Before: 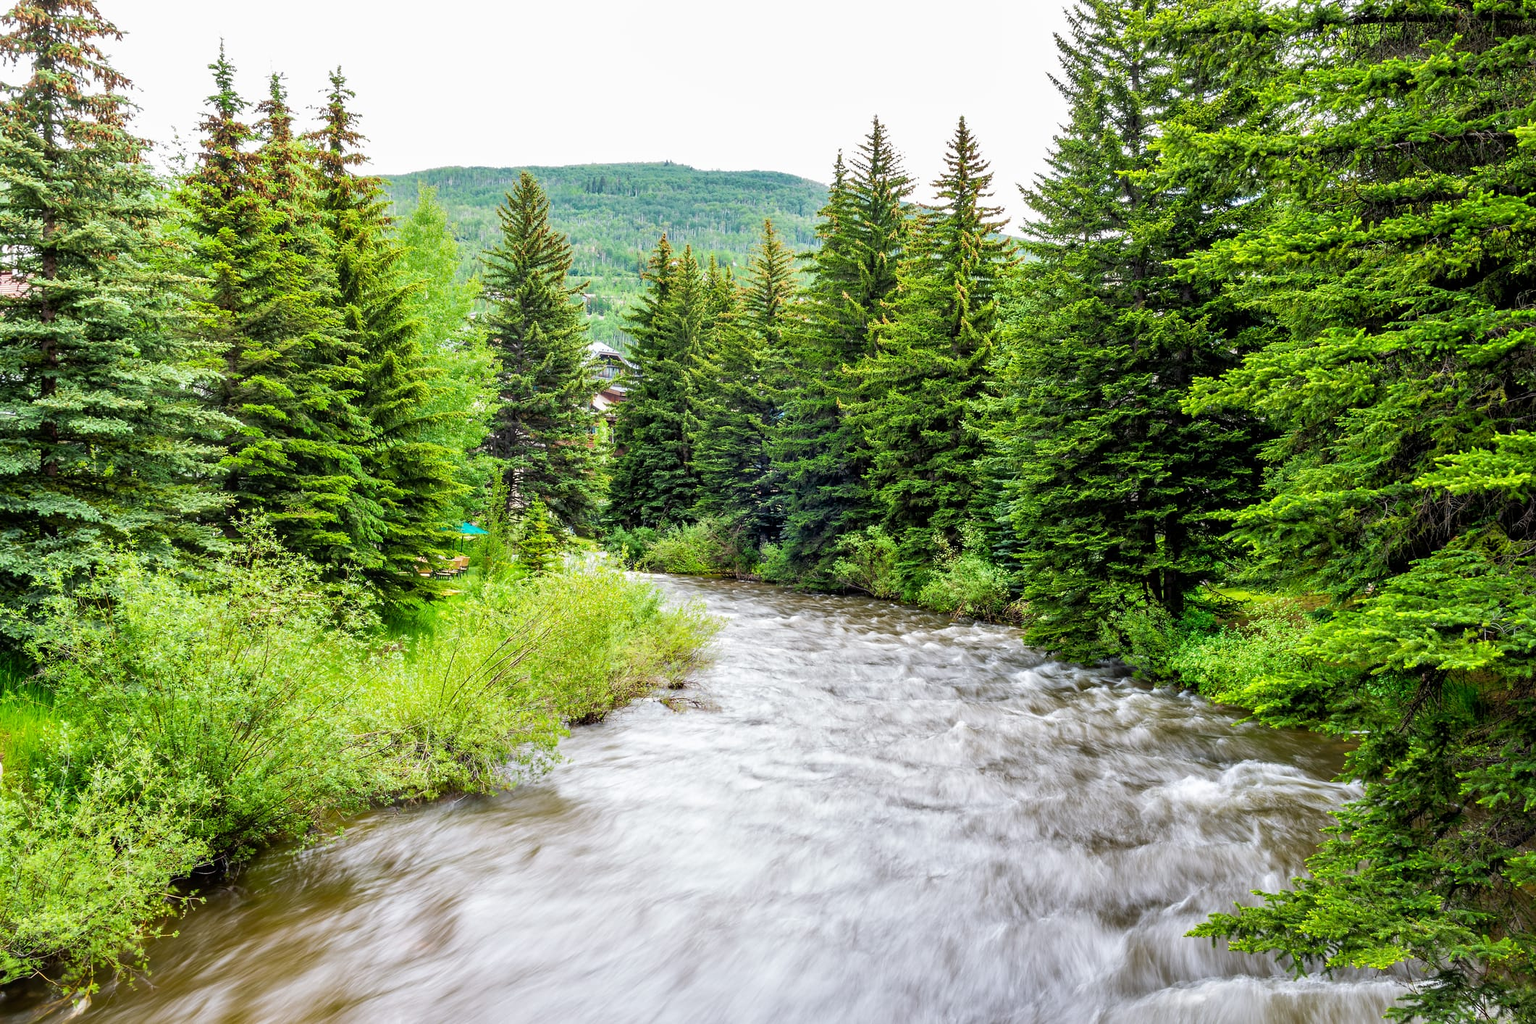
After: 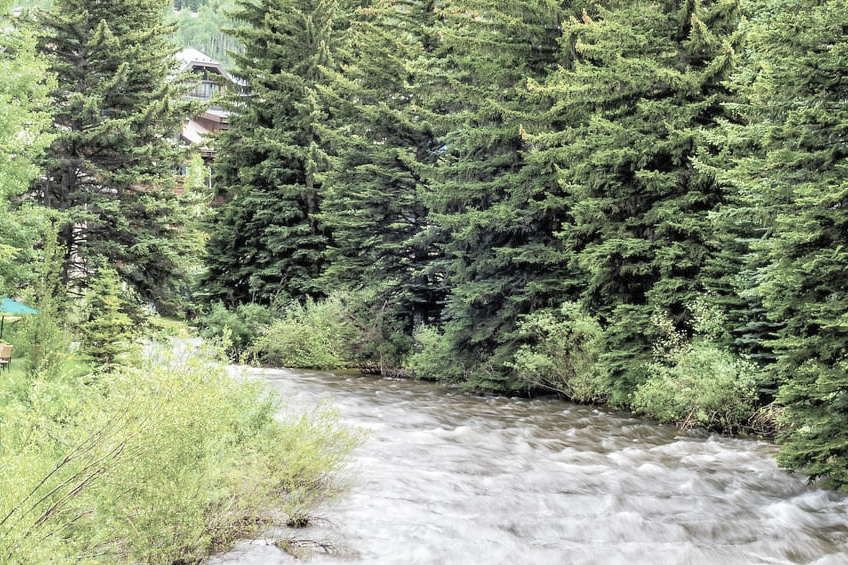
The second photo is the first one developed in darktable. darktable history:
contrast brightness saturation: brightness 0.18, saturation -0.5
rotate and perspective: crop left 0, crop top 0
crop: left 30%, top 30%, right 30%, bottom 30%
